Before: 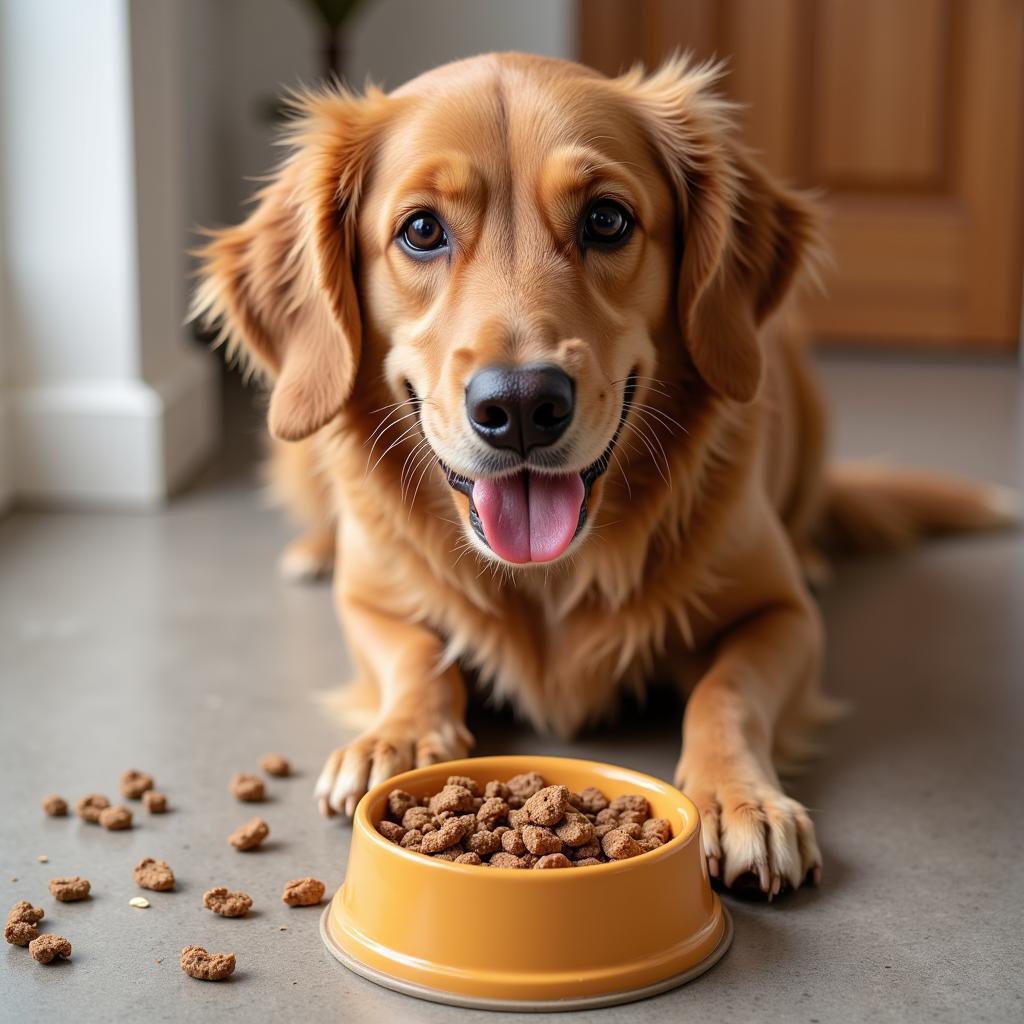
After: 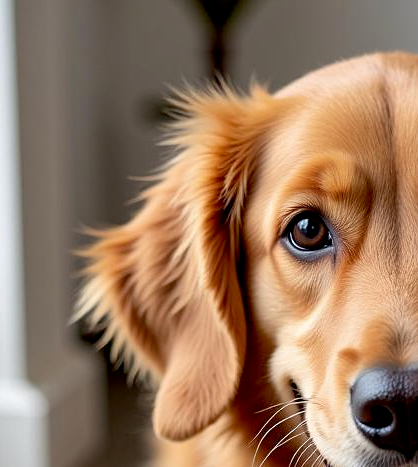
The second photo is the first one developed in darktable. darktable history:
crop and rotate: left 11.299%, top 0.096%, right 47.876%, bottom 54.206%
shadows and highlights: low approximation 0.01, soften with gaussian
exposure: black level correction 0.01, exposure 0.009 EV, compensate highlight preservation false
sharpen: amount 0.205
